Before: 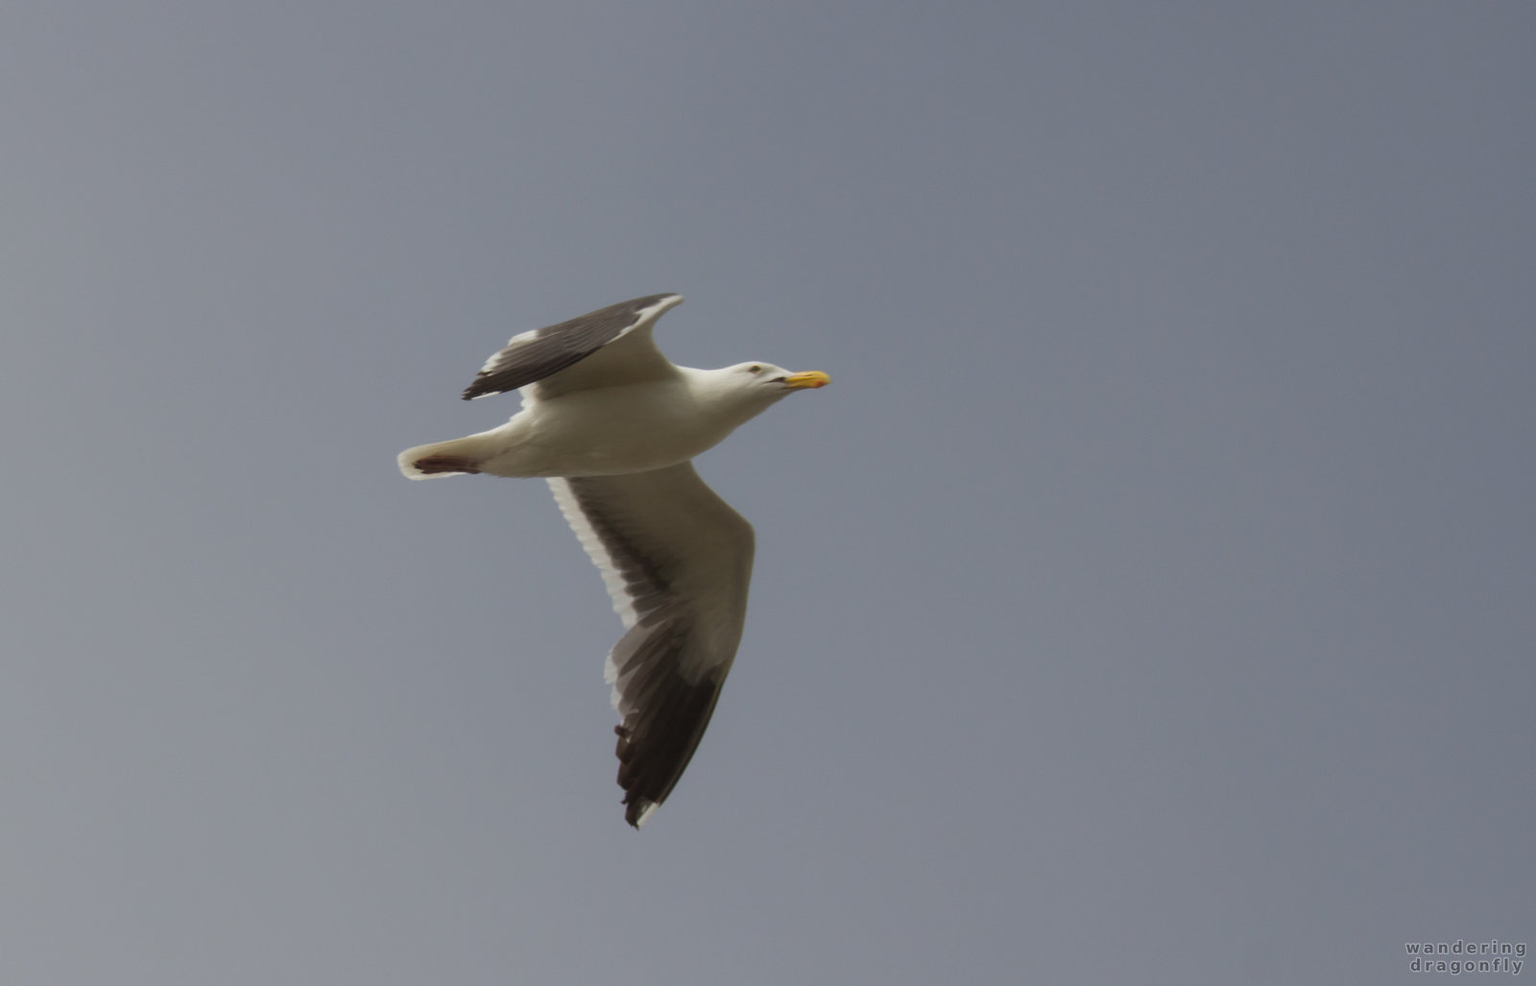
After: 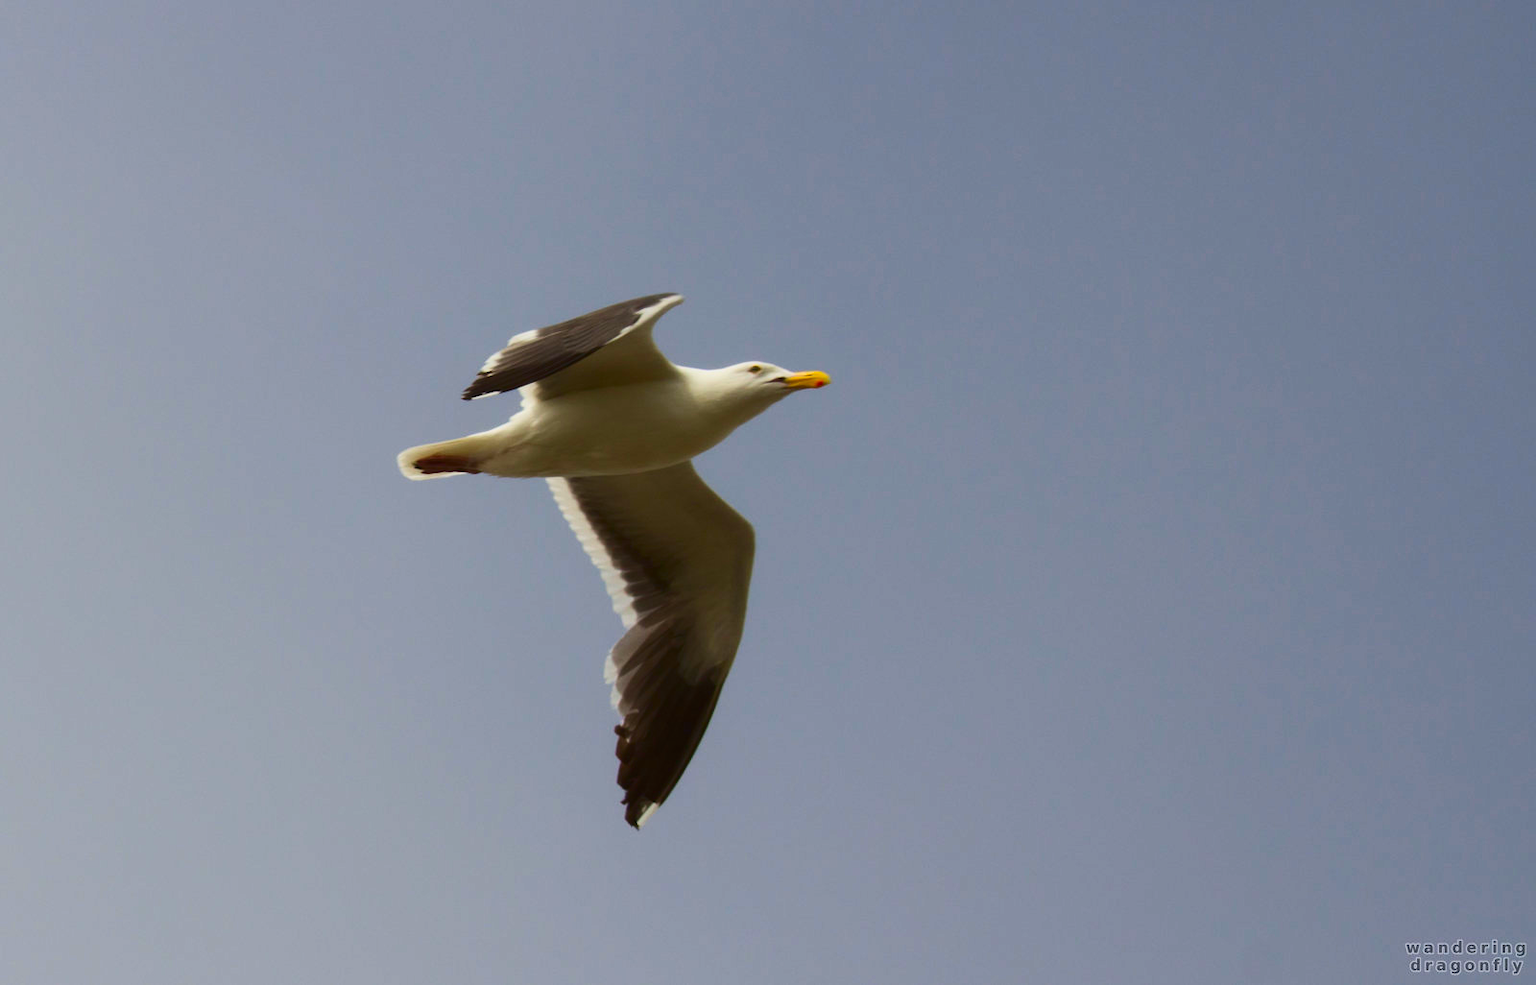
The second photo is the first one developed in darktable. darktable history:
contrast brightness saturation: contrast 0.262, brightness 0.022, saturation 0.882
color zones: curves: ch0 [(0, 0.5) (0.143, 0.5) (0.286, 0.5) (0.429, 0.5) (0.571, 0.5) (0.714, 0.476) (0.857, 0.5) (1, 0.5)]; ch2 [(0, 0.5) (0.143, 0.5) (0.286, 0.5) (0.429, 0.5) (0.571, 0.5) (0.714, 0.487) (0.857, 0.5) (1, 0.5)]
